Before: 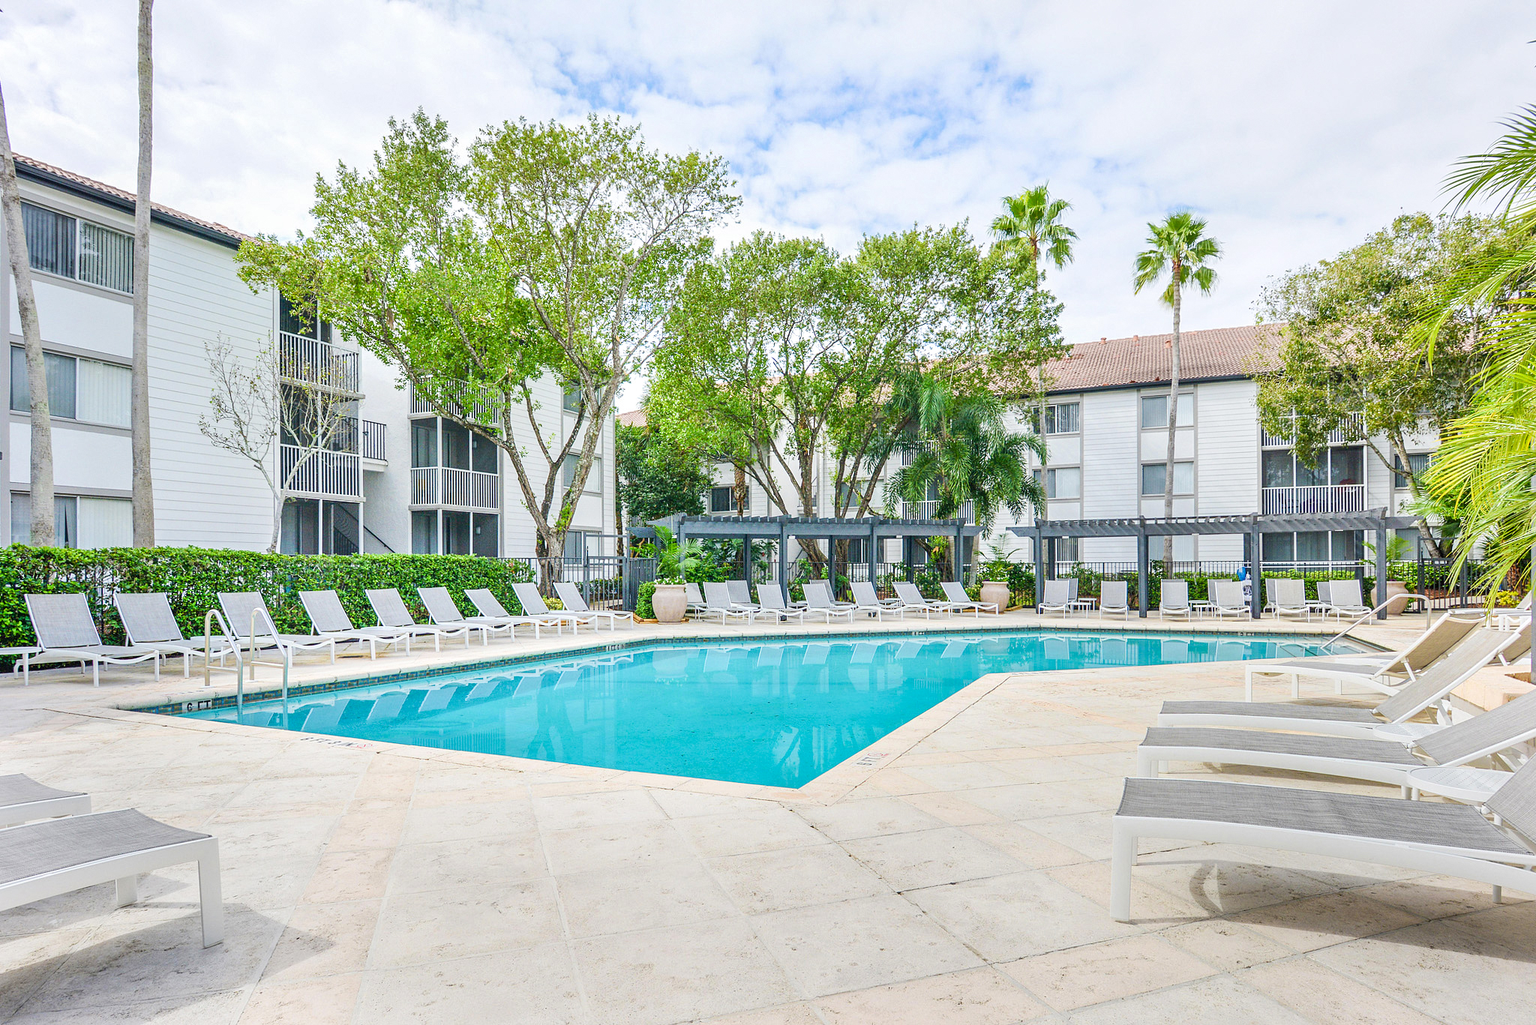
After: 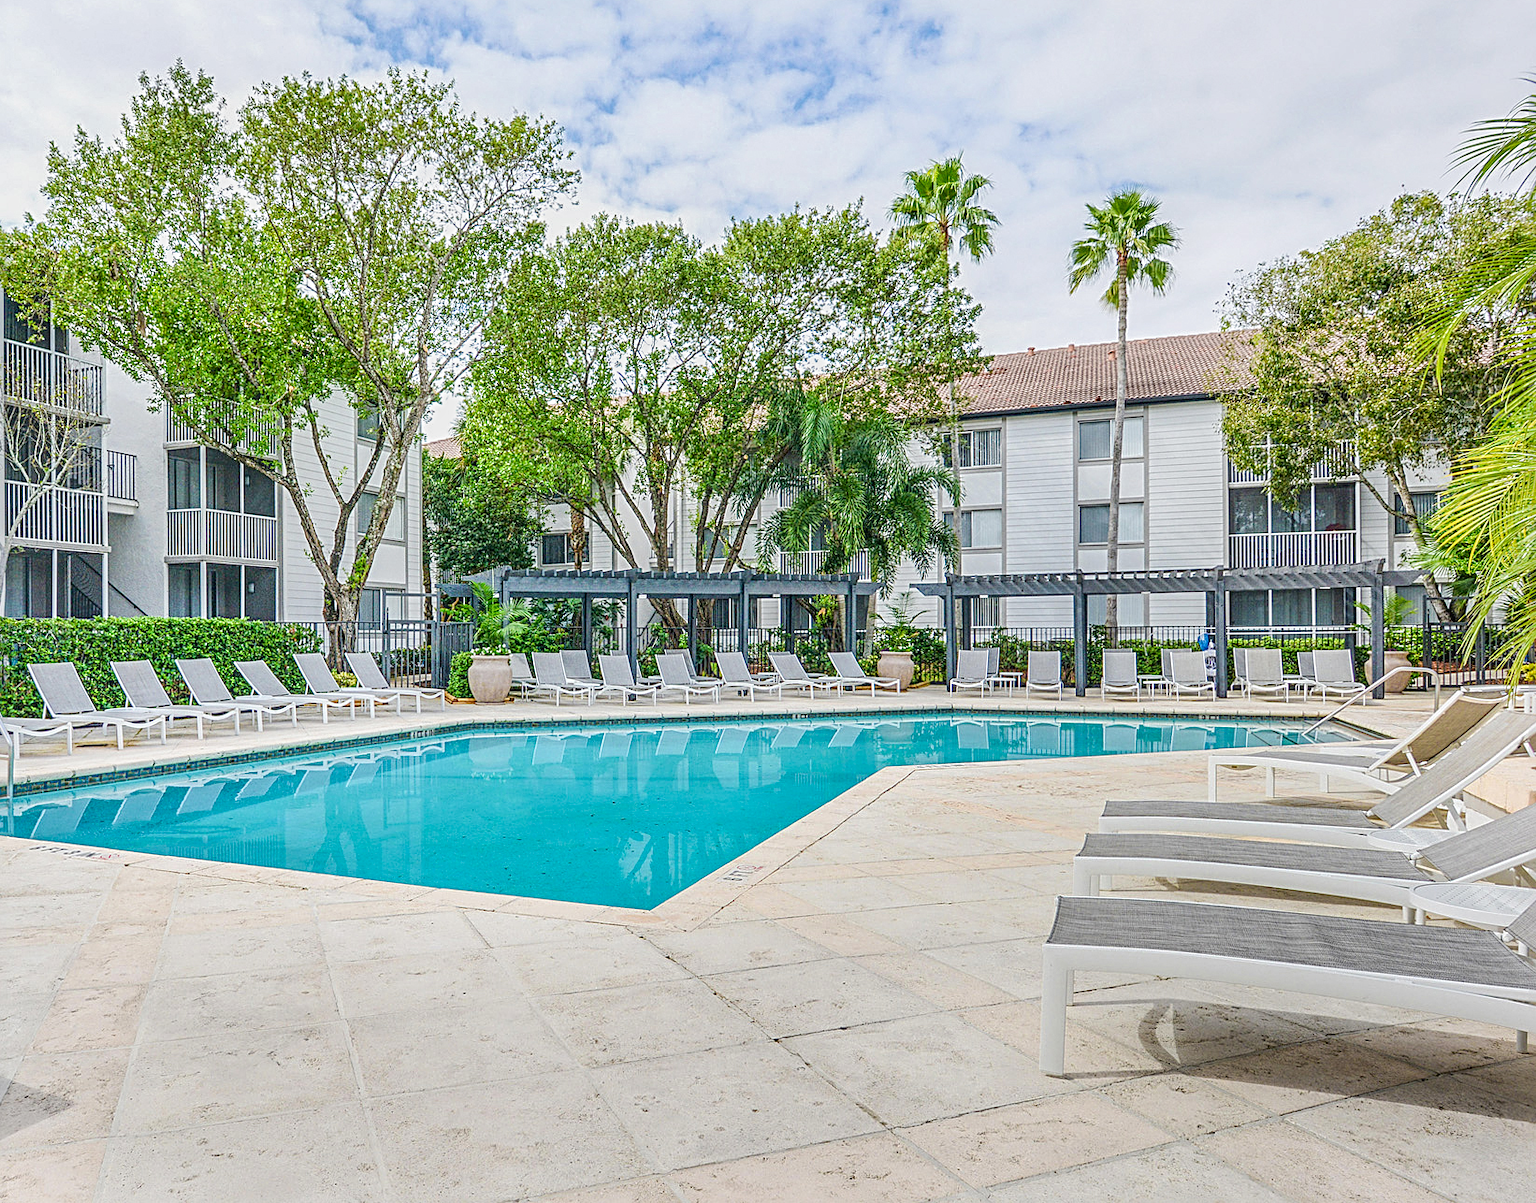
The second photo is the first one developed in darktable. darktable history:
crop and rotate: left 18.058%, top 5.826%, right 1.733%
exposure: exposure -0.154 EV, compensate exposure bias true, compensate highlight preservation false
contrast brightness saturation: contrast -0.014, brightness -0.009, saturation 0.028
local contrast: highlights 2%, shadows 2%, detail 133%
sharpen: radius 3.105
